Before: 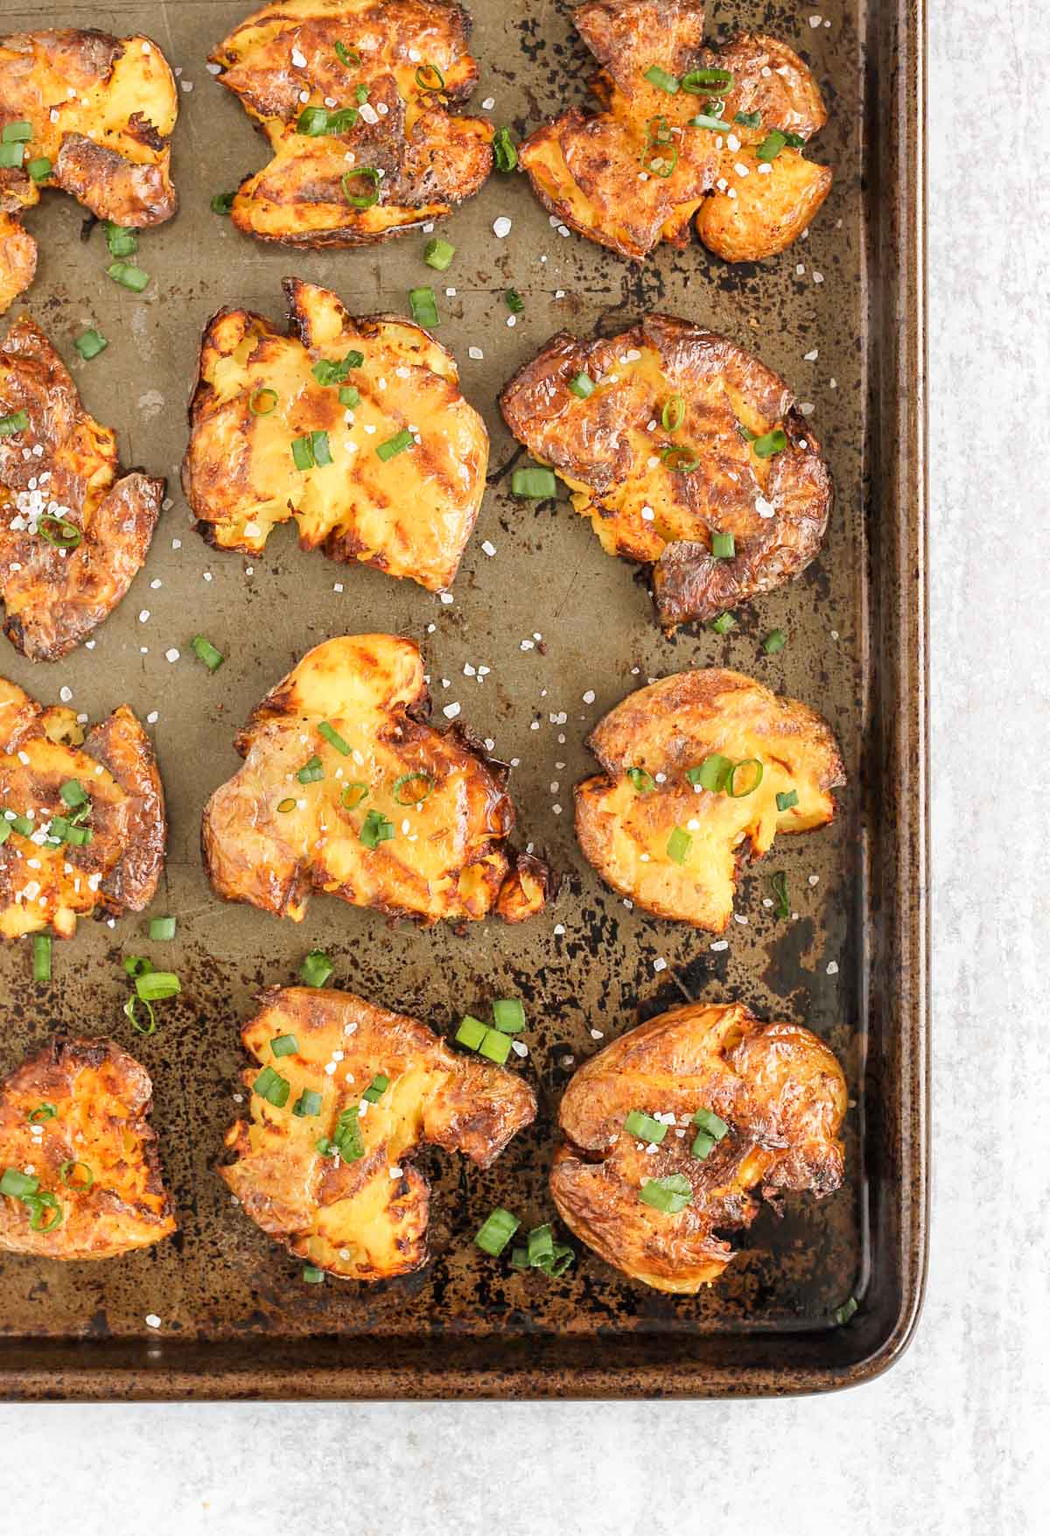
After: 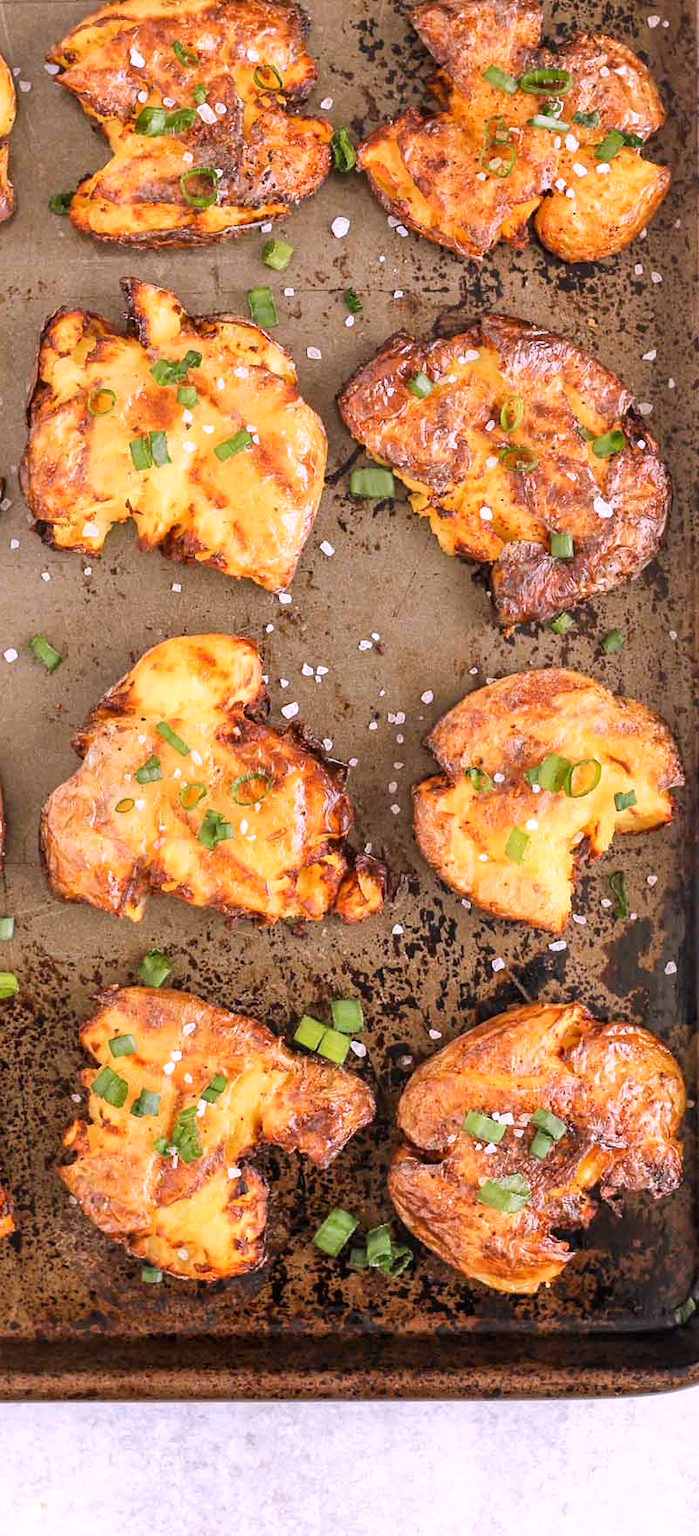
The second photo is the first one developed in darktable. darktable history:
white balance: red 1.066, blue 1.119
crop: left 15.419%, right 17.914%
